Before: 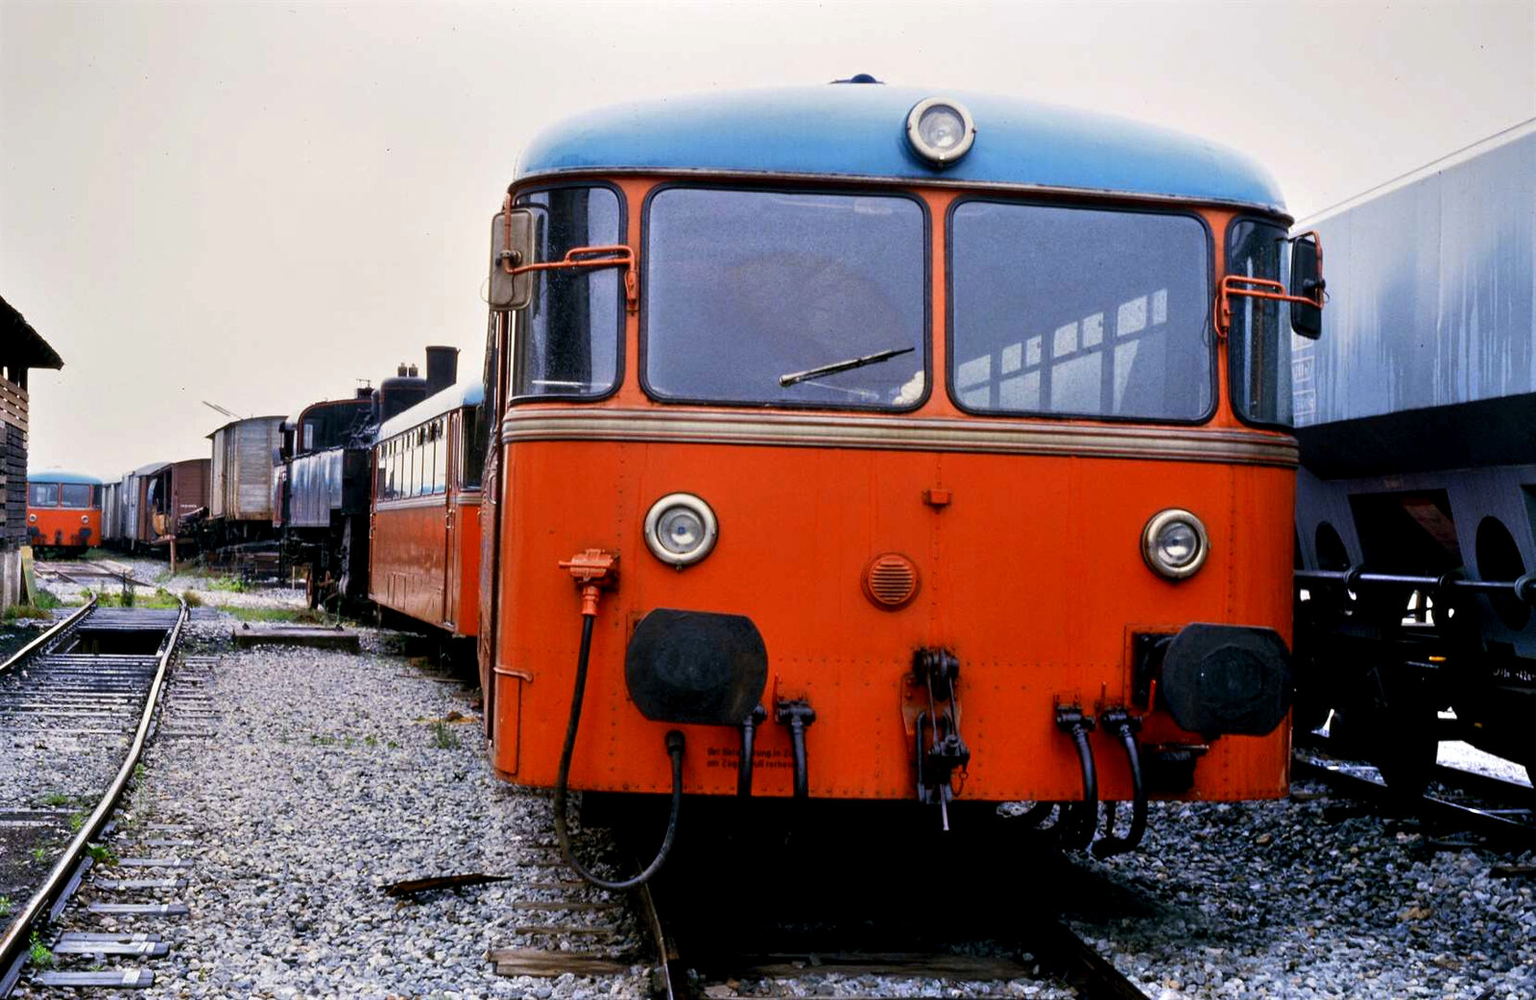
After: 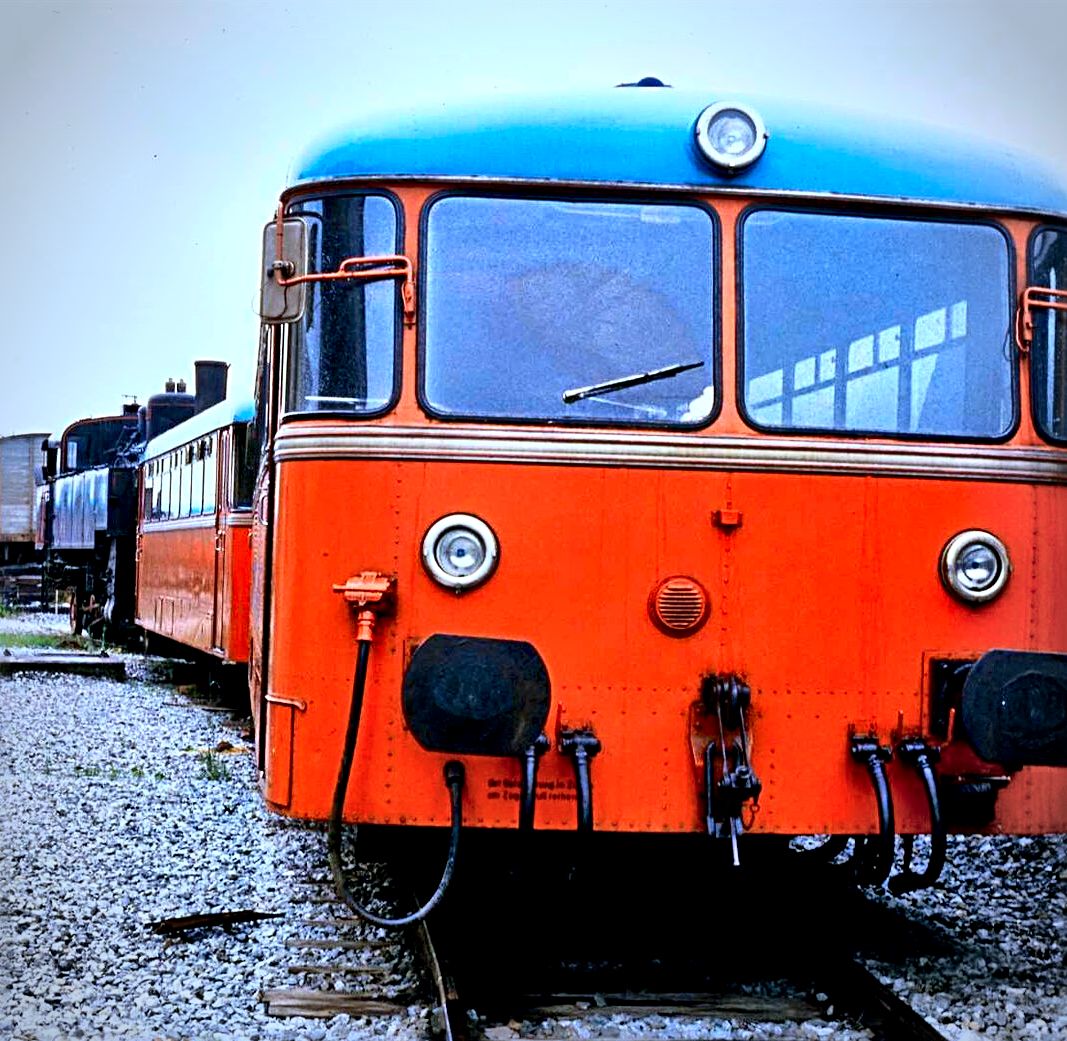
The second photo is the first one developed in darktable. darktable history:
color calibration: illuminant as shot in camera, x 0.384, y 0.38, temperature 3961.32 K
sharpen: radius 3.984
vignetting: on, module defaults
local contrast: mode bilateral grid, contrast 24, coarseness 61, detail 151%, midtone range 0.2
contrast brightness saturation: contrast 0.038, saturation 0.161
shadows and highlights: on, module defaults
base curve: curves: ch0 [(0, 0) (0.028, 0.03) (0.121, 0.232) (0.46, 0.748) (0.859, 0.968) (1, 1)]
crop and rotate: left 15.6%, right 17.696%
